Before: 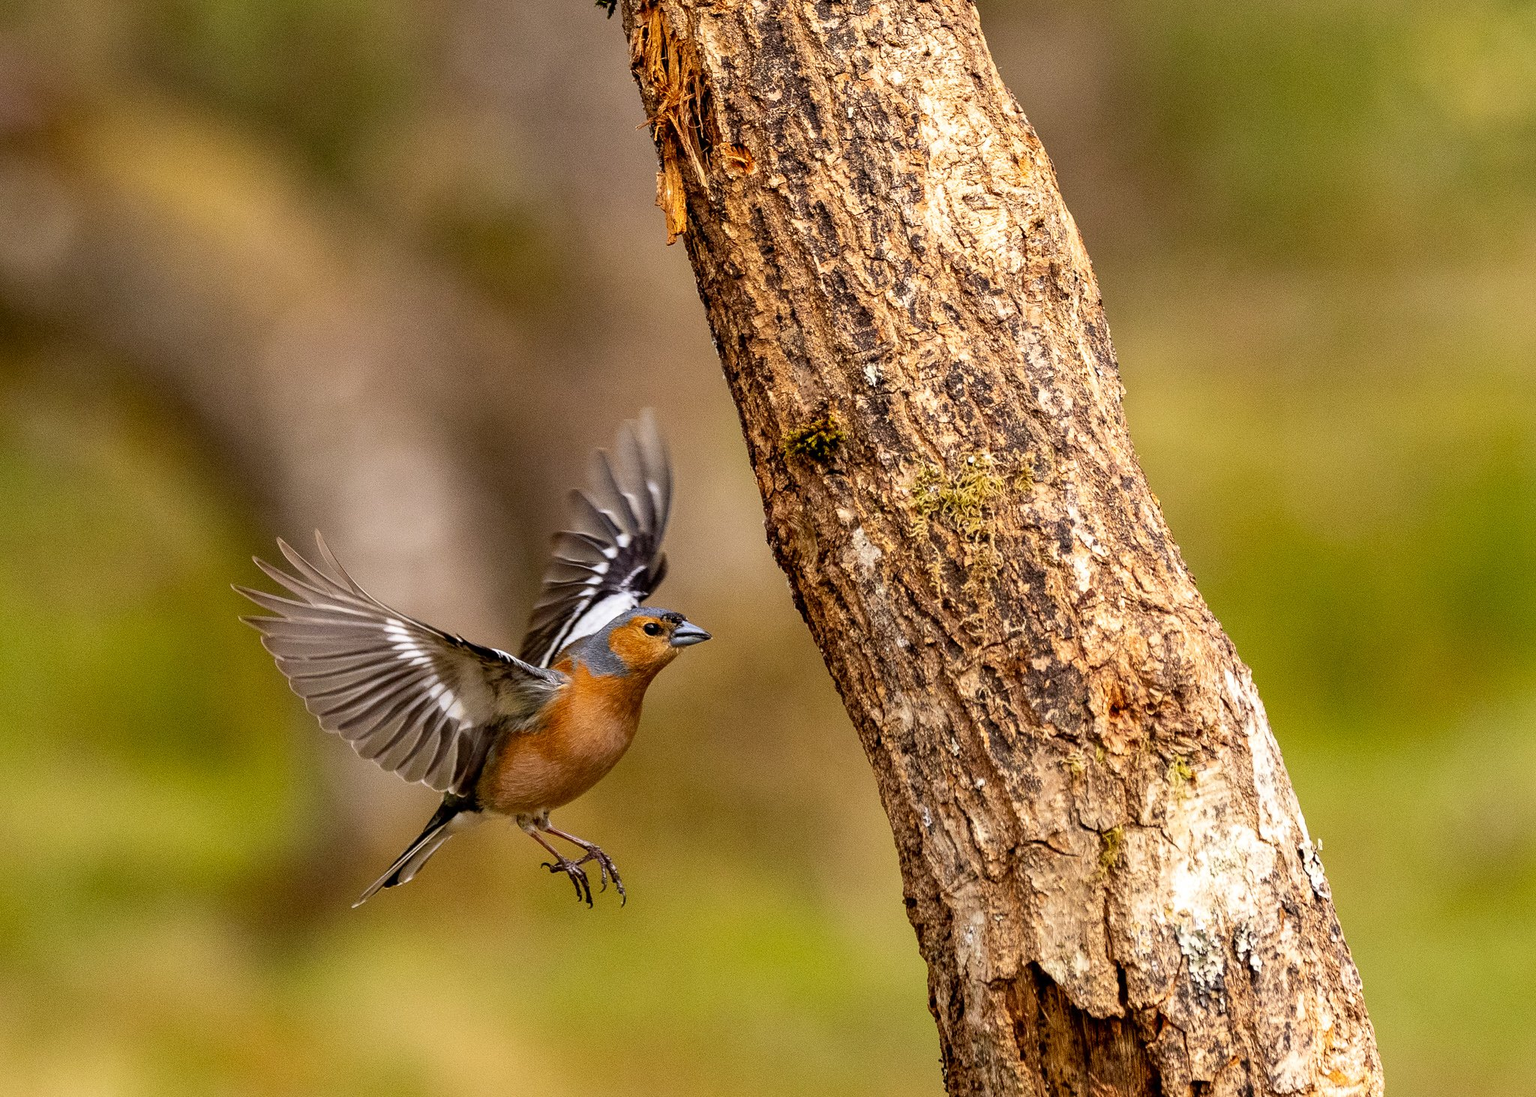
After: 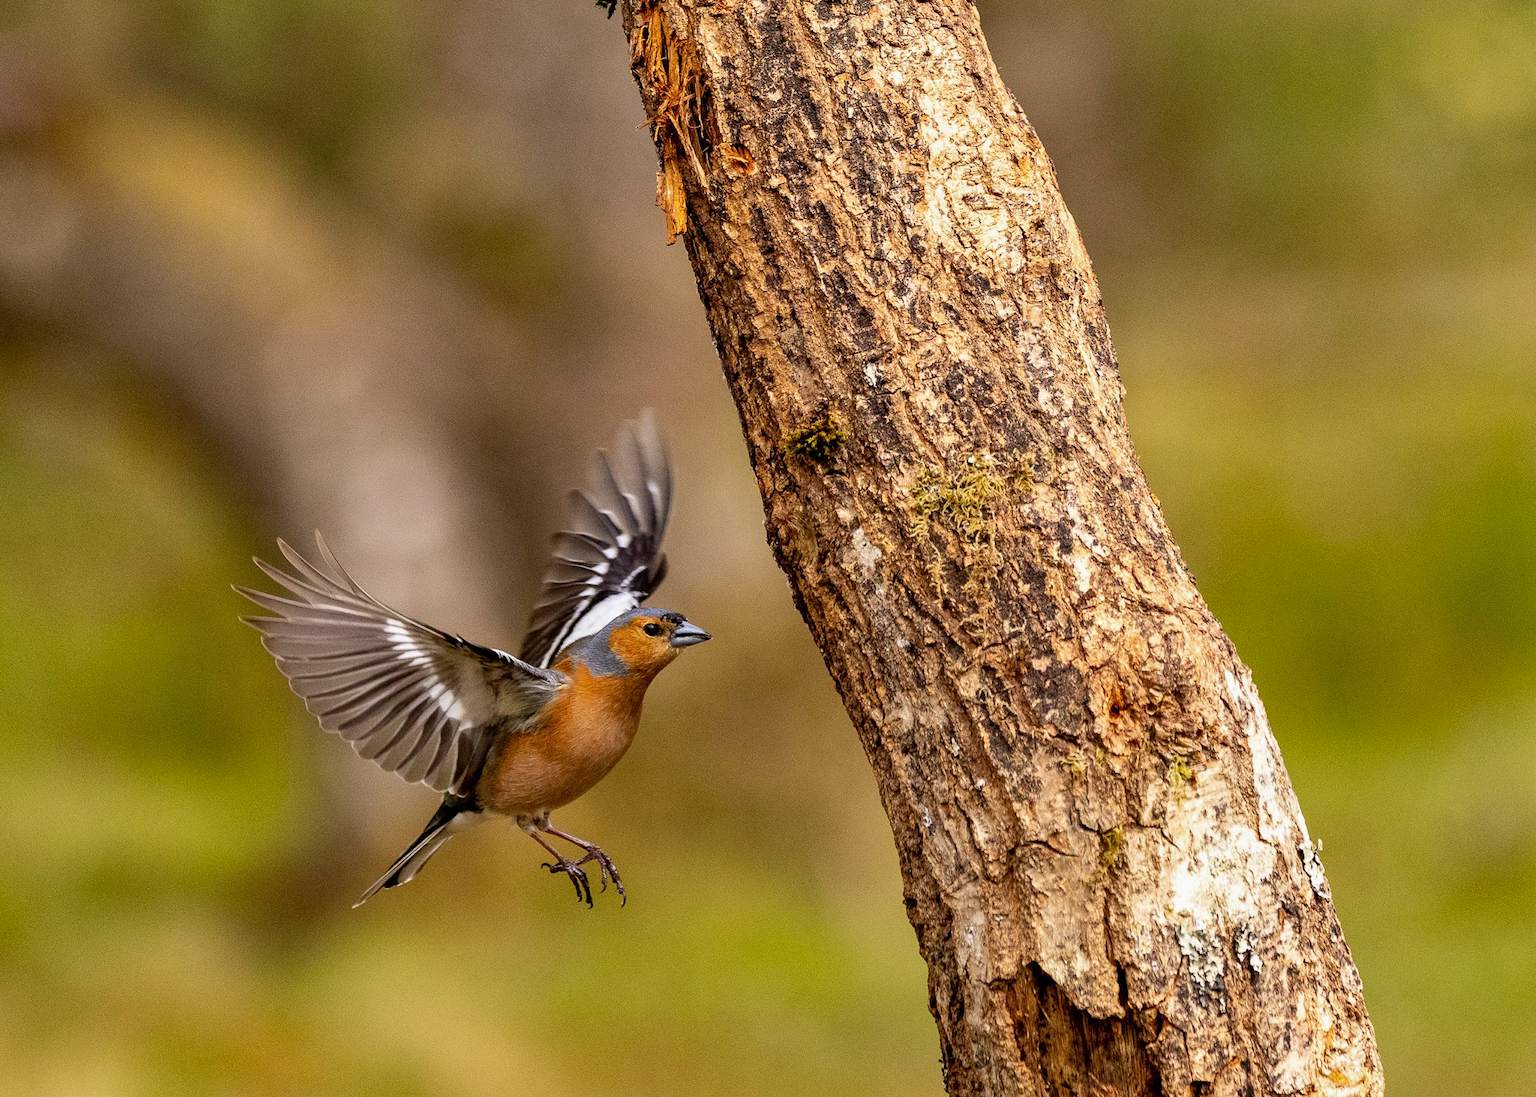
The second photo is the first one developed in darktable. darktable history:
shadows and highlights: shadows 43.71, white point adjustment -1.46, soften with gaussian
white balance: emerald 1
